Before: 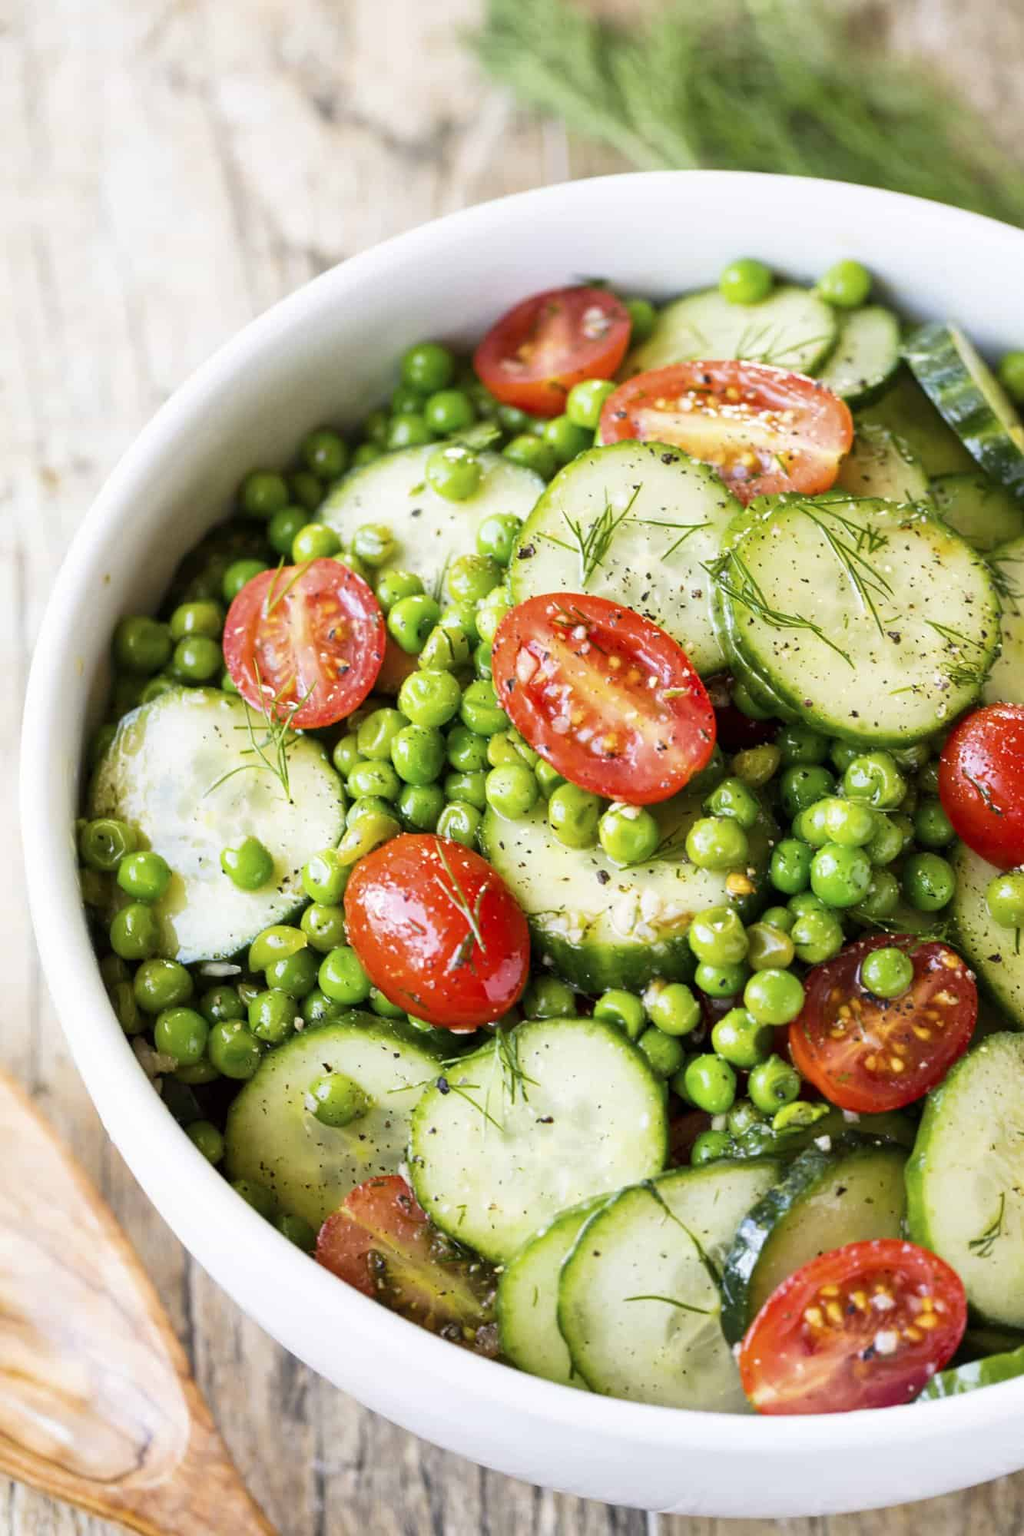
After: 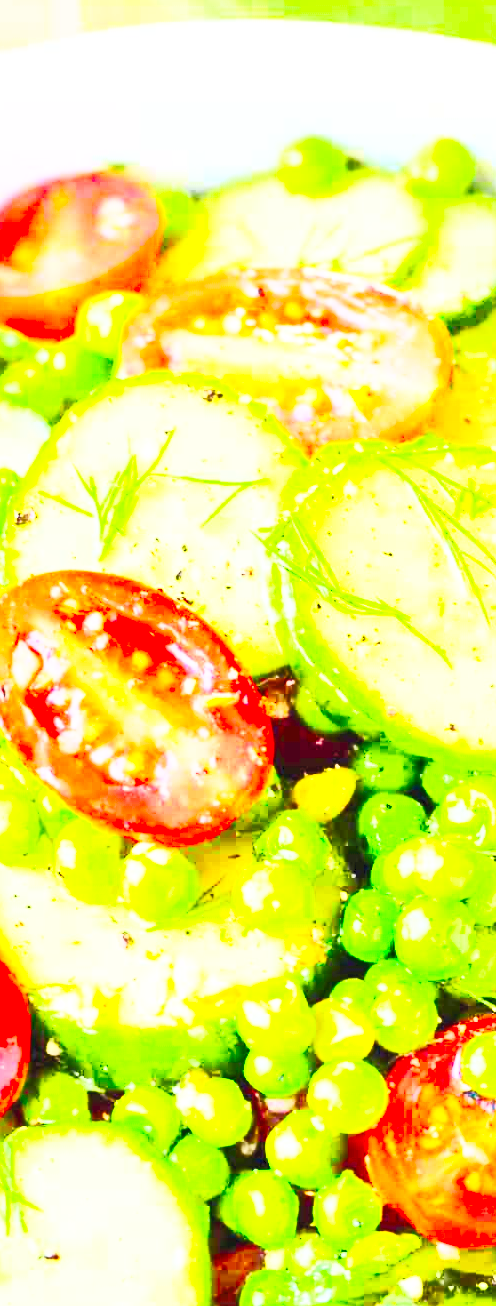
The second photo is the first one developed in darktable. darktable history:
crop and rotate: left 49.585%, top 10.137%, right 13.16%, bottom 24.538%
tone equalizer: -8 EV 1.97 EV, -7 EV 1.98 EV, -6 EV 1.99 EV, -5 EV 1.96 EV, -4 EV 1.97 EV, -3 EV 1.49 EV, -2 EV 0.994 EV, -1 EV 0.485 EV
base curve: curves: ch0 [(0, 0) (0.028, 0.03) (0.121, 0.232) (0.46, 0.748) (0.859, 0.968) (1, 1)], preserve colors none
contrast brightness saturation: contrast 0.997, brightness 0.994, saturation 0.994
